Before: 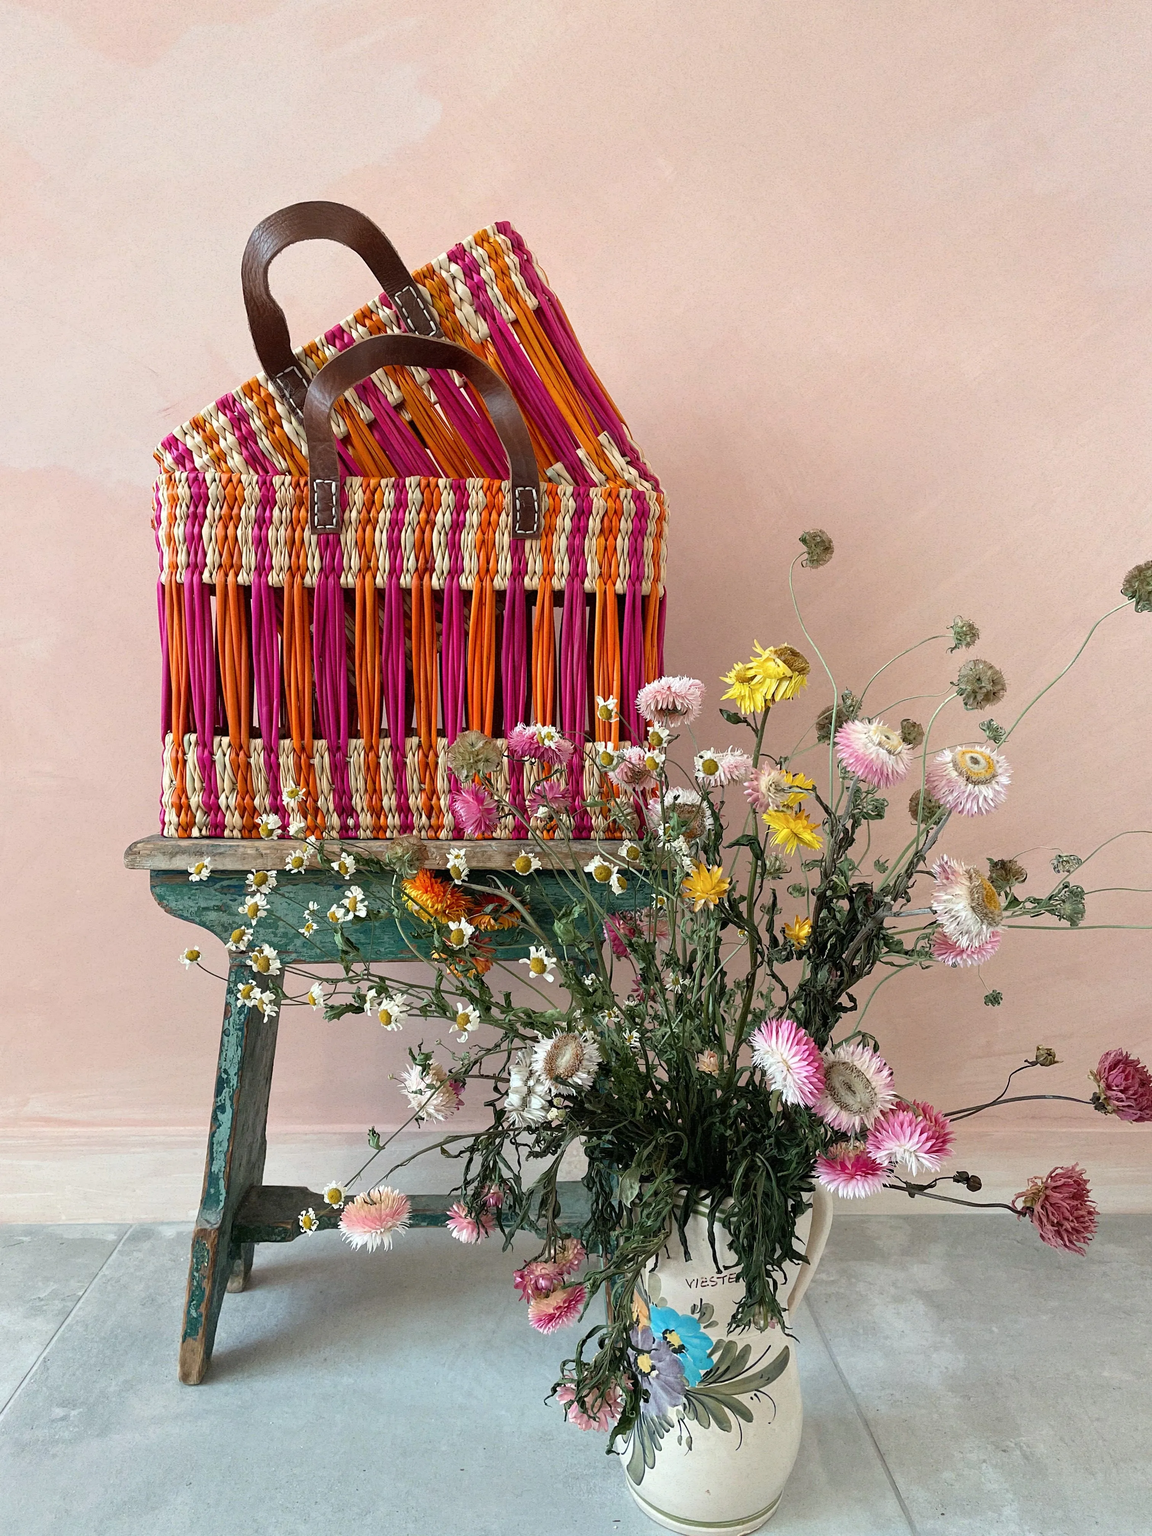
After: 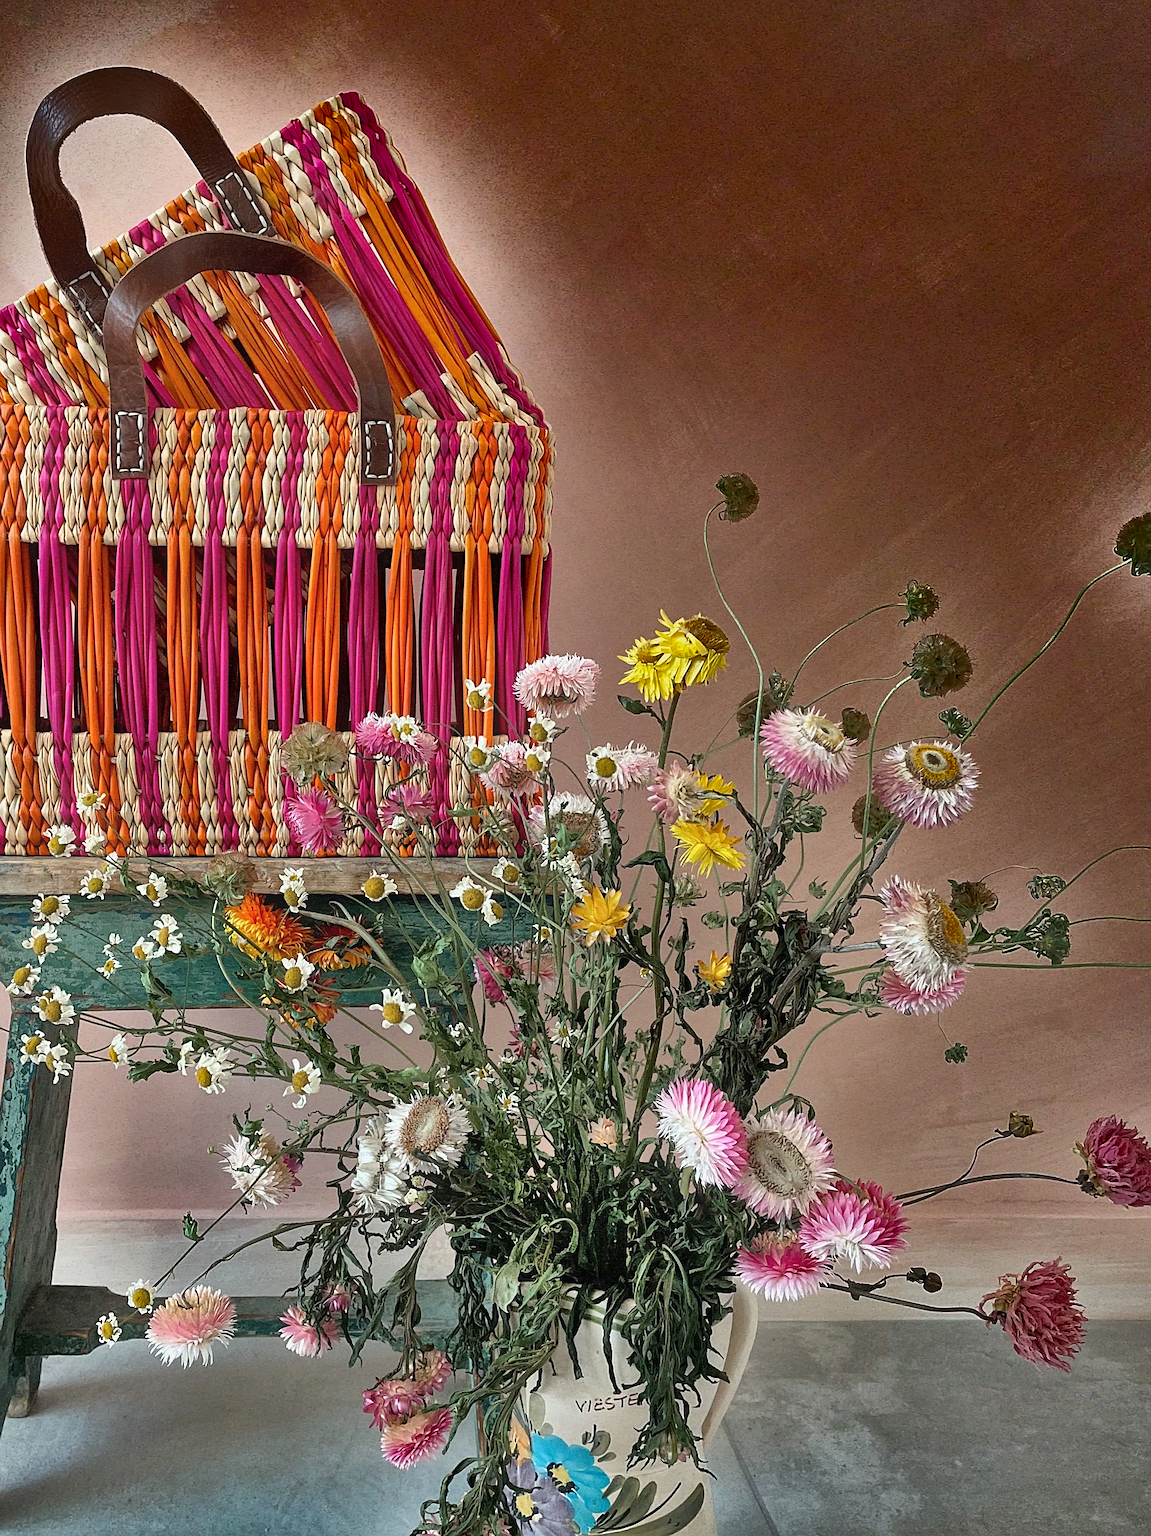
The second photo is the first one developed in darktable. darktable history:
shadows and highlights: radius 123.98, shadows 100, white point adjustment -3, highlights -100, highlights color adjustment 89.84%, soften with gaussian
crop: left 19.159%, top 9.58%, bottom 9.58%
sharpen: on, module defaults
bloom: size 15%, threshold 97%, strength 7%
tone equalizer: on, module defaults
levels: mode automatic
